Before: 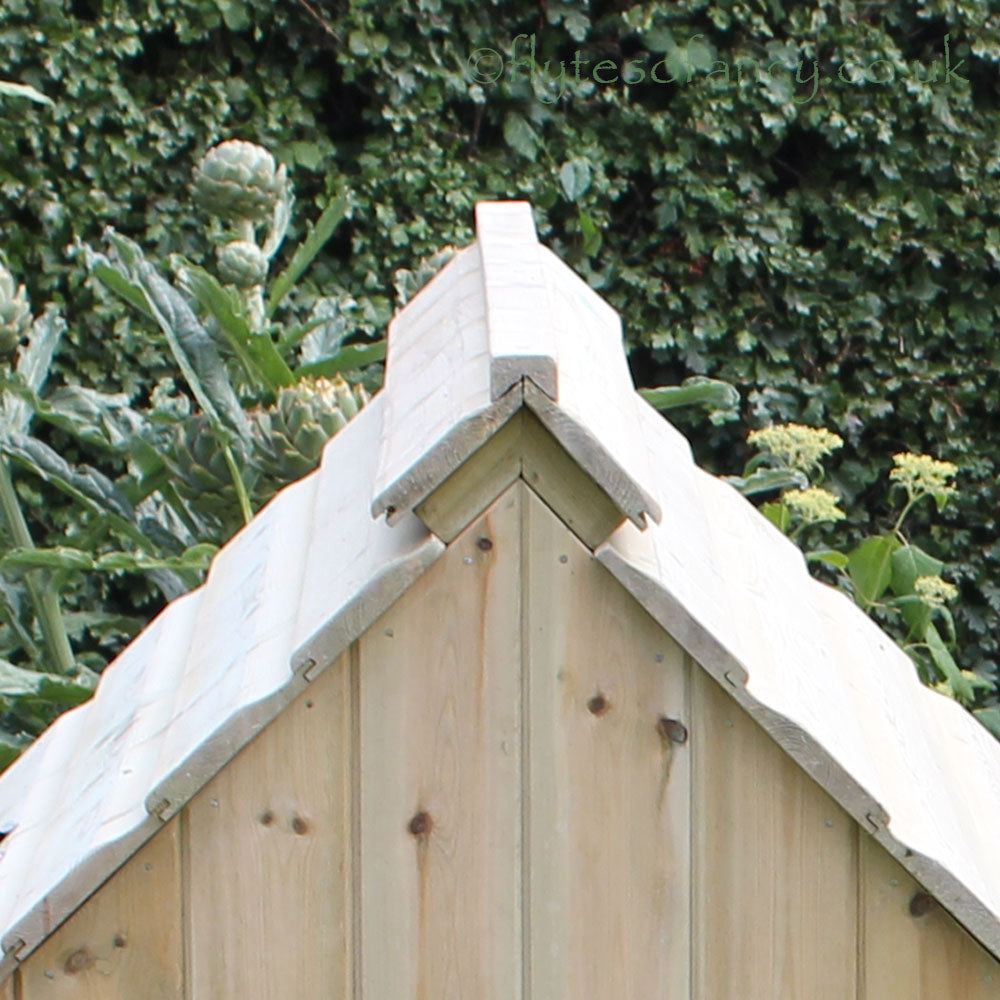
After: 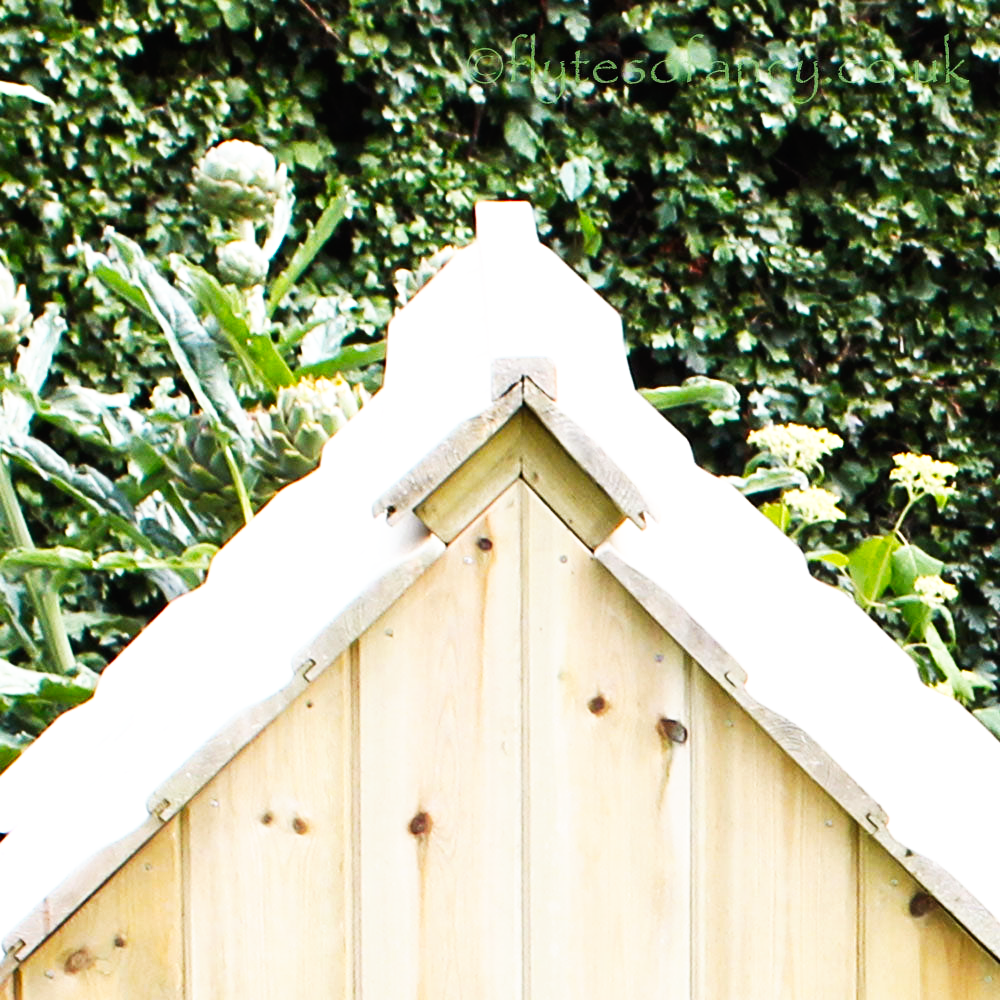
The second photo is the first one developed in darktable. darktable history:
base curve: curves: ch0 [(0, 0) (0.007, 0.004) (0.027, 0.03) (0.046, 0.07) (0.207, 0.54) (0.442, 0.872) (0.673, 0.972) (1, 1)], preserve colors none
color balance rgb: power › luminance 0.865%, power › chroma 0.377%, power › hue 35.26°, highlights gain › chroma 0.187%, highlights gain › hue 329.85°, perceptual saturation grading › global saturation 8.875%, perceptual brilliance grading › global brilliance 14.172%, perceptual brilliance grading › shadows -34.993%, global vibrance 20%
